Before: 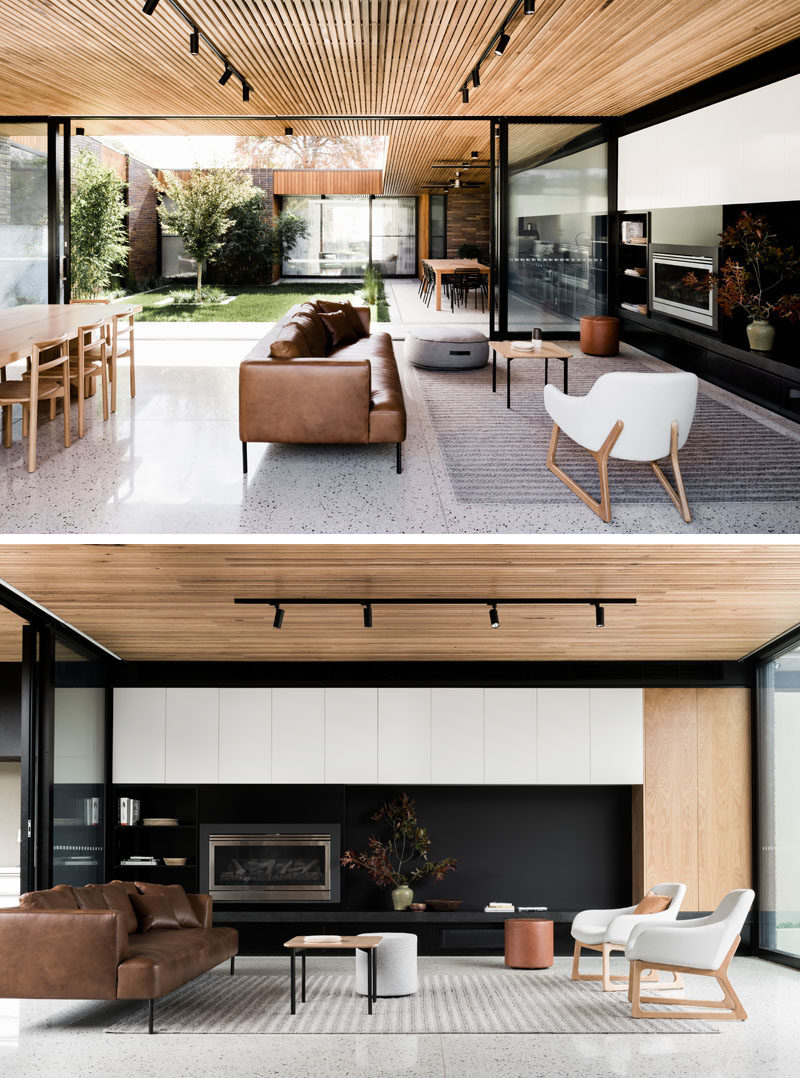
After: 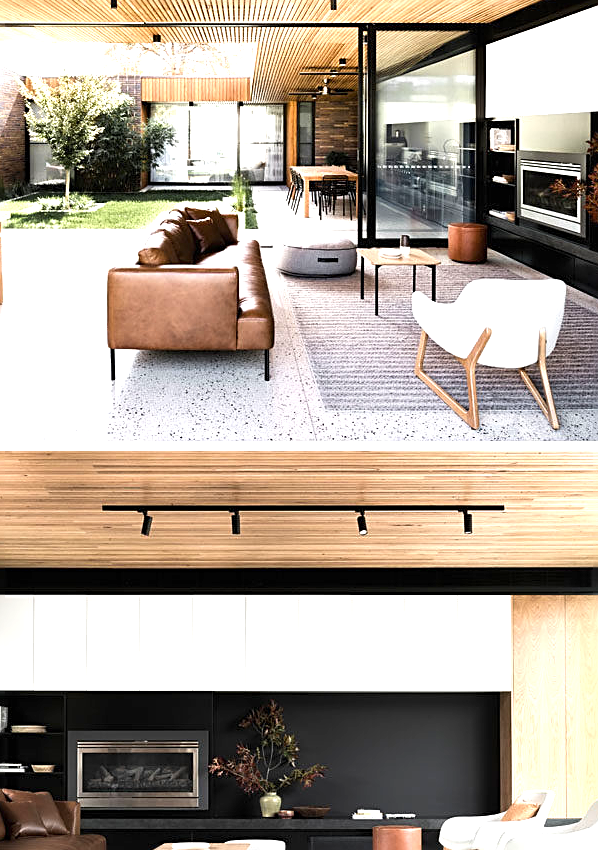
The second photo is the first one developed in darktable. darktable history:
crop: left 16.606%, top 8.649%, right 8.636%, bottom 12.5%
sharpen: on, module defaults
exposure: black level correction 0, exposure 0.953 EV, compensate highlight preservation false
